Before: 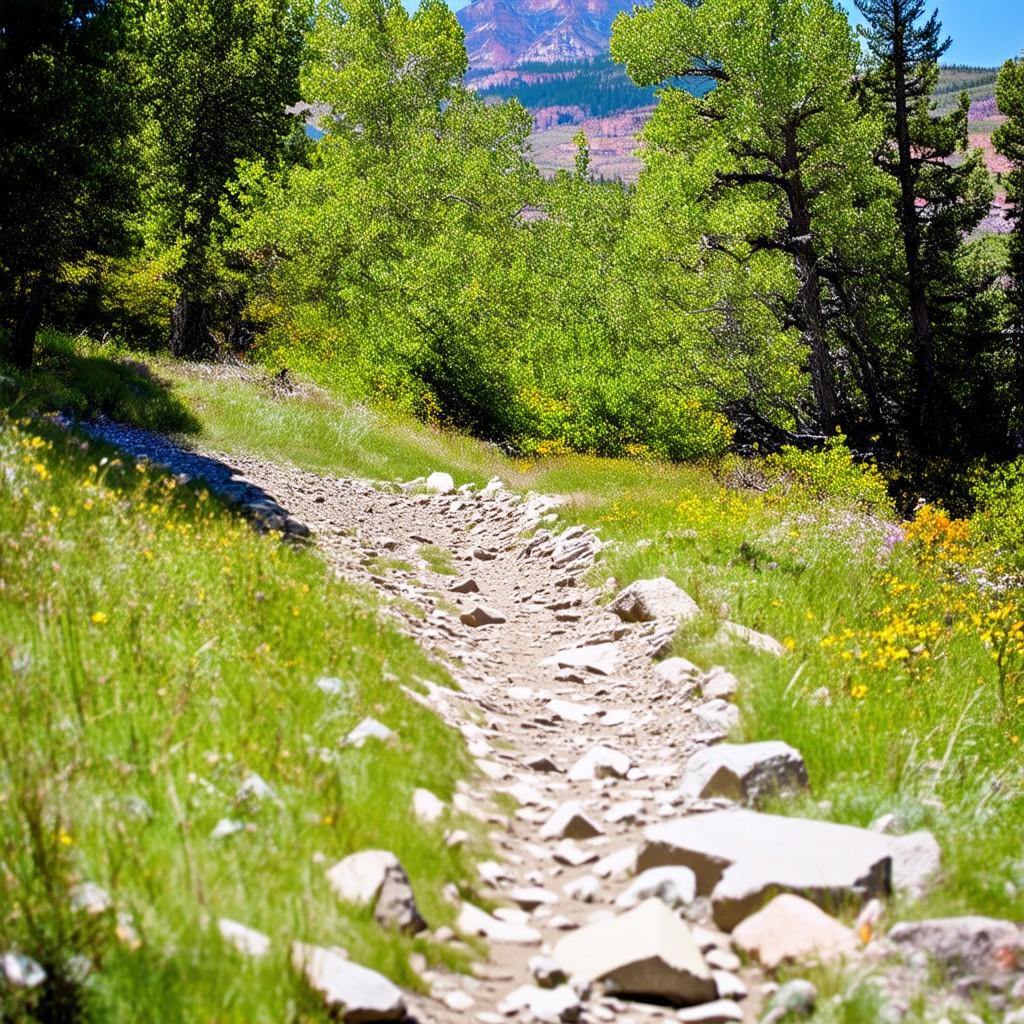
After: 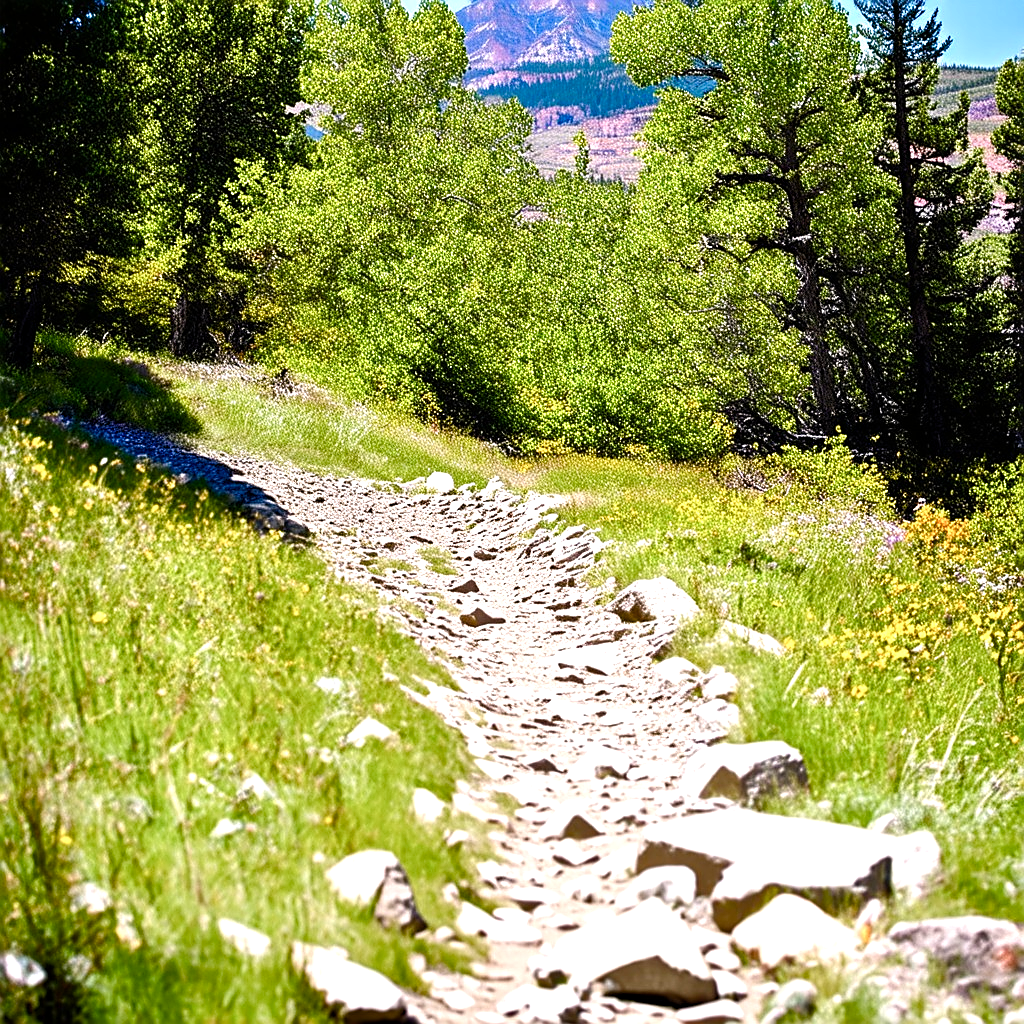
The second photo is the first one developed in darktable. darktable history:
color balance rgb: highlights gain › chroma 0.981%, highlights gain › hue 24.53°, perceptual saturation grading › global saturation 20%, perceptual saturation grading › highlights -50.37%, perceptual saturation grading › shadows 30.455%, perceptual brilliance grading › global brilliance -4.786%, perceptual brilliance grading › highlights 23.841%, perceptual brilliance grading › mid-tones 7.029%, perceptual brilliance grading › shadows -5.039%, global vibrance 9.595%
sharpen: on, module defaults
